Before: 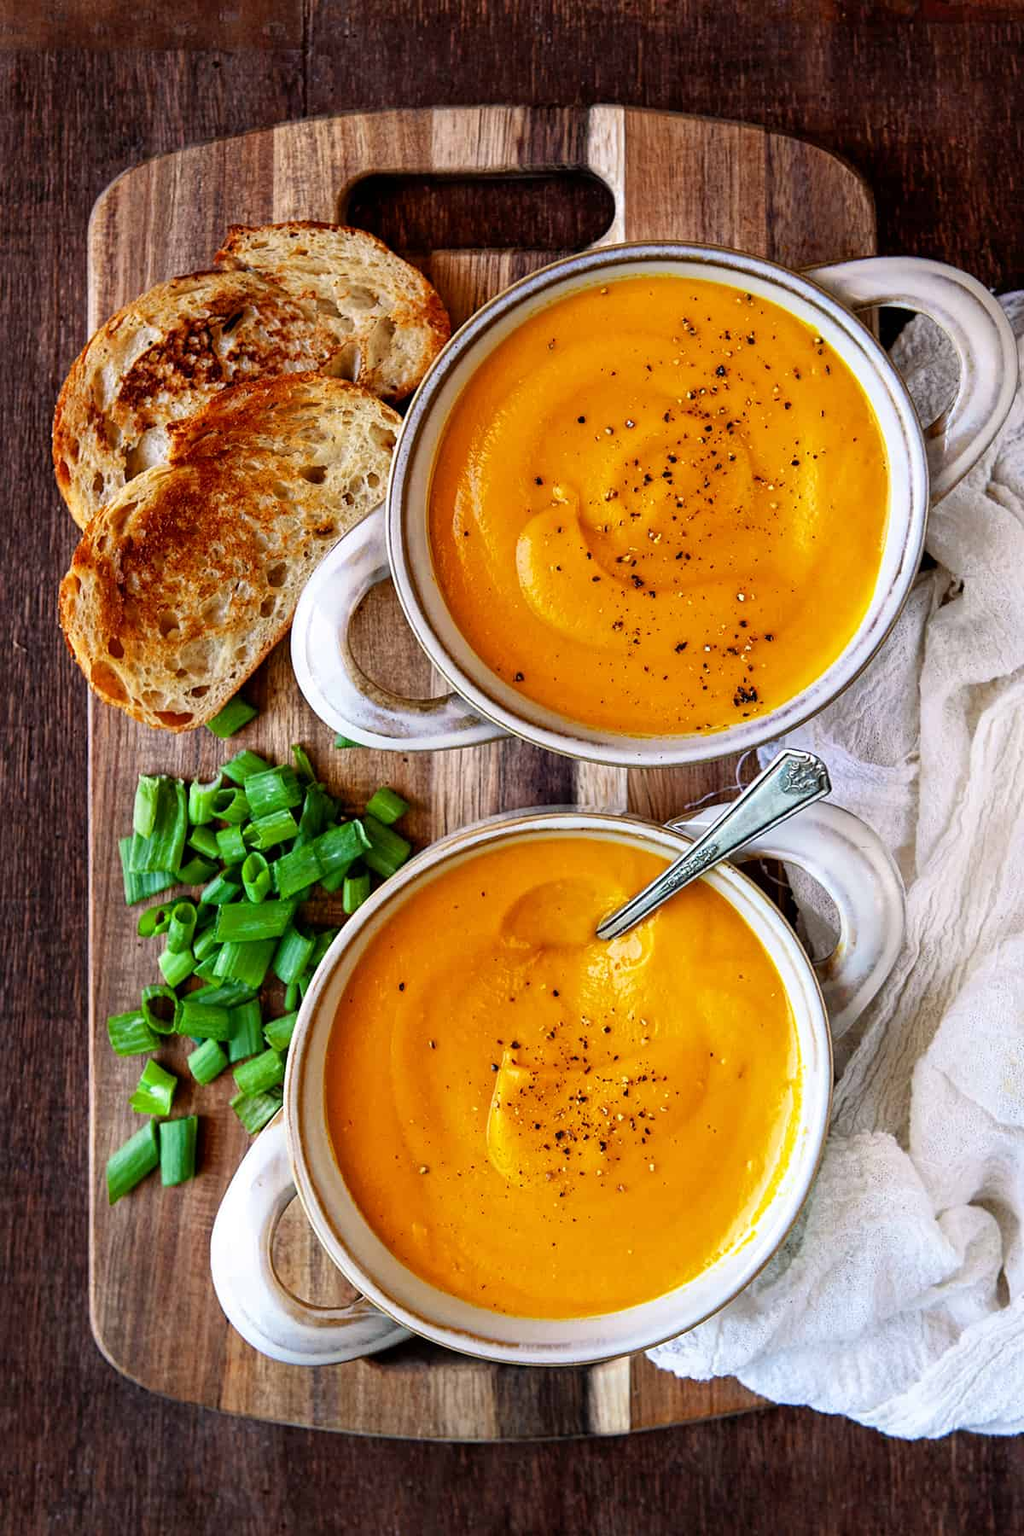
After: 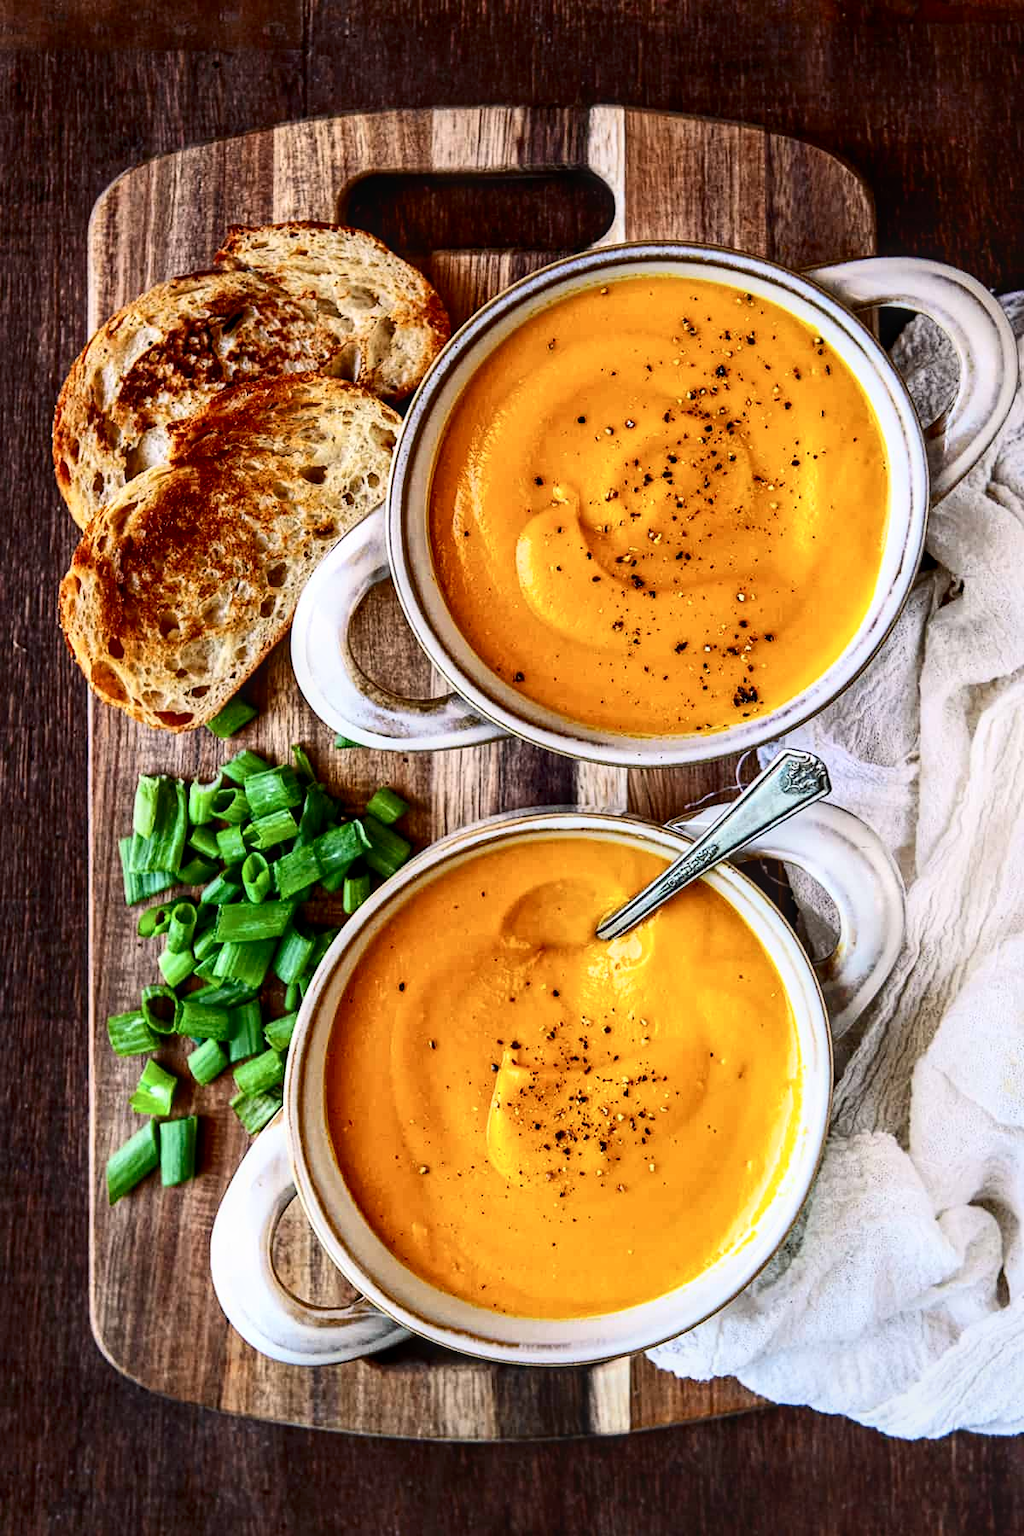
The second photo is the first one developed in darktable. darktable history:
local contrast: on, module defaults
tone equalizer: on, module defaults
contrast brightness saturation: contrast 0.276
